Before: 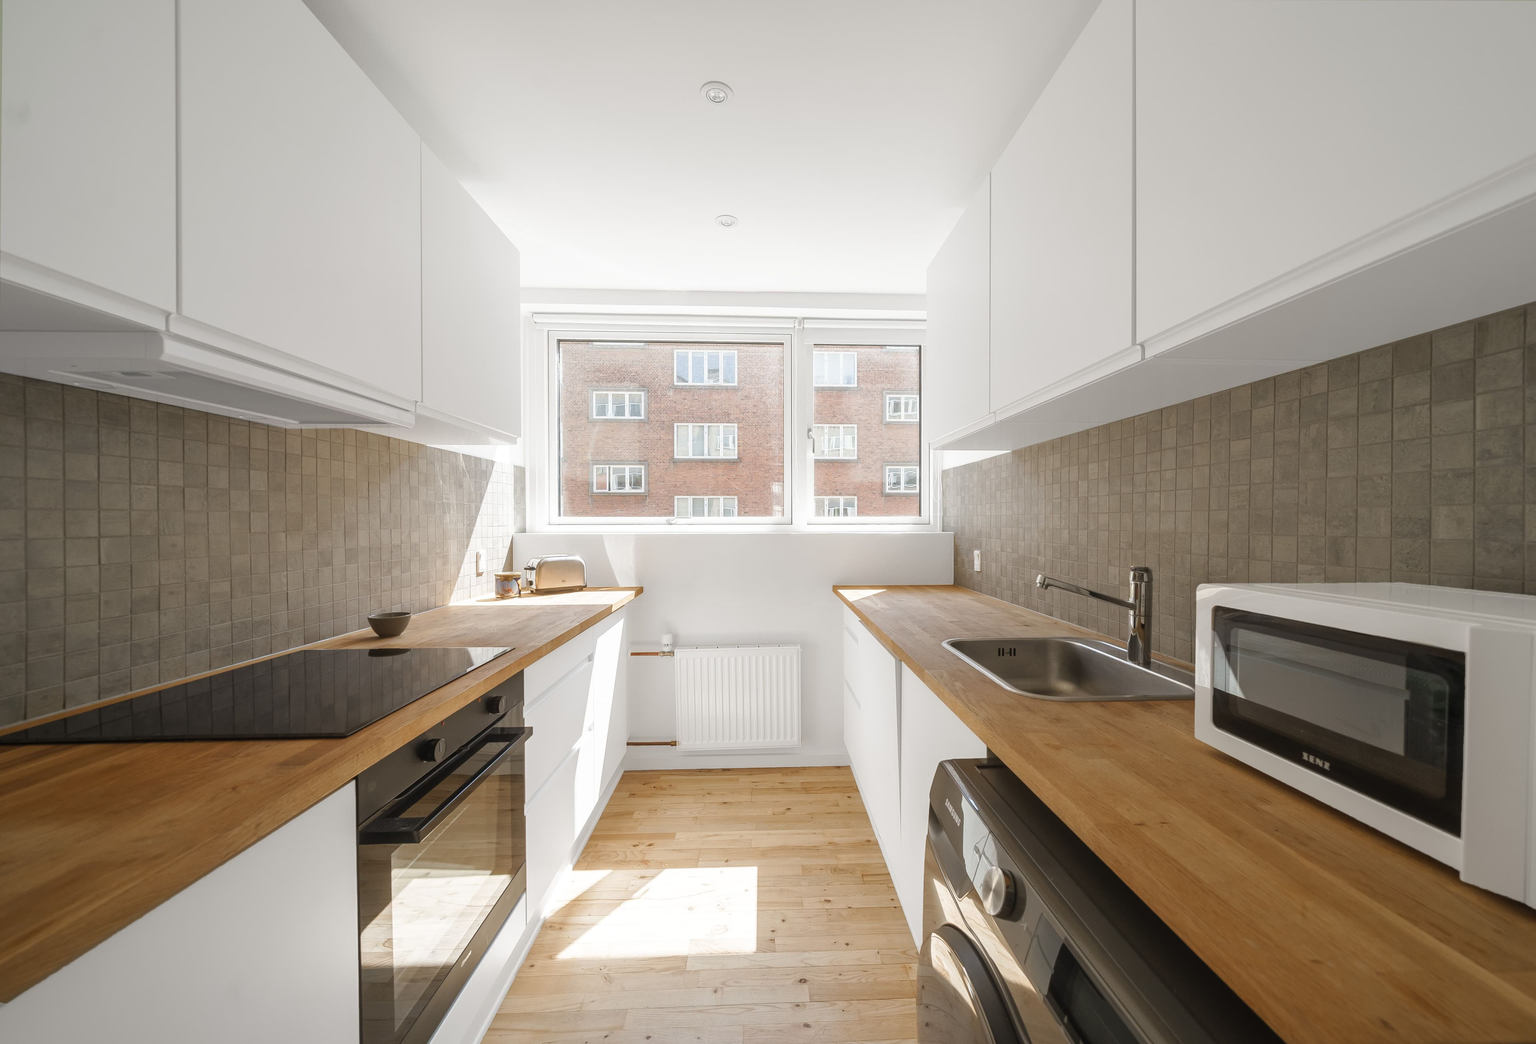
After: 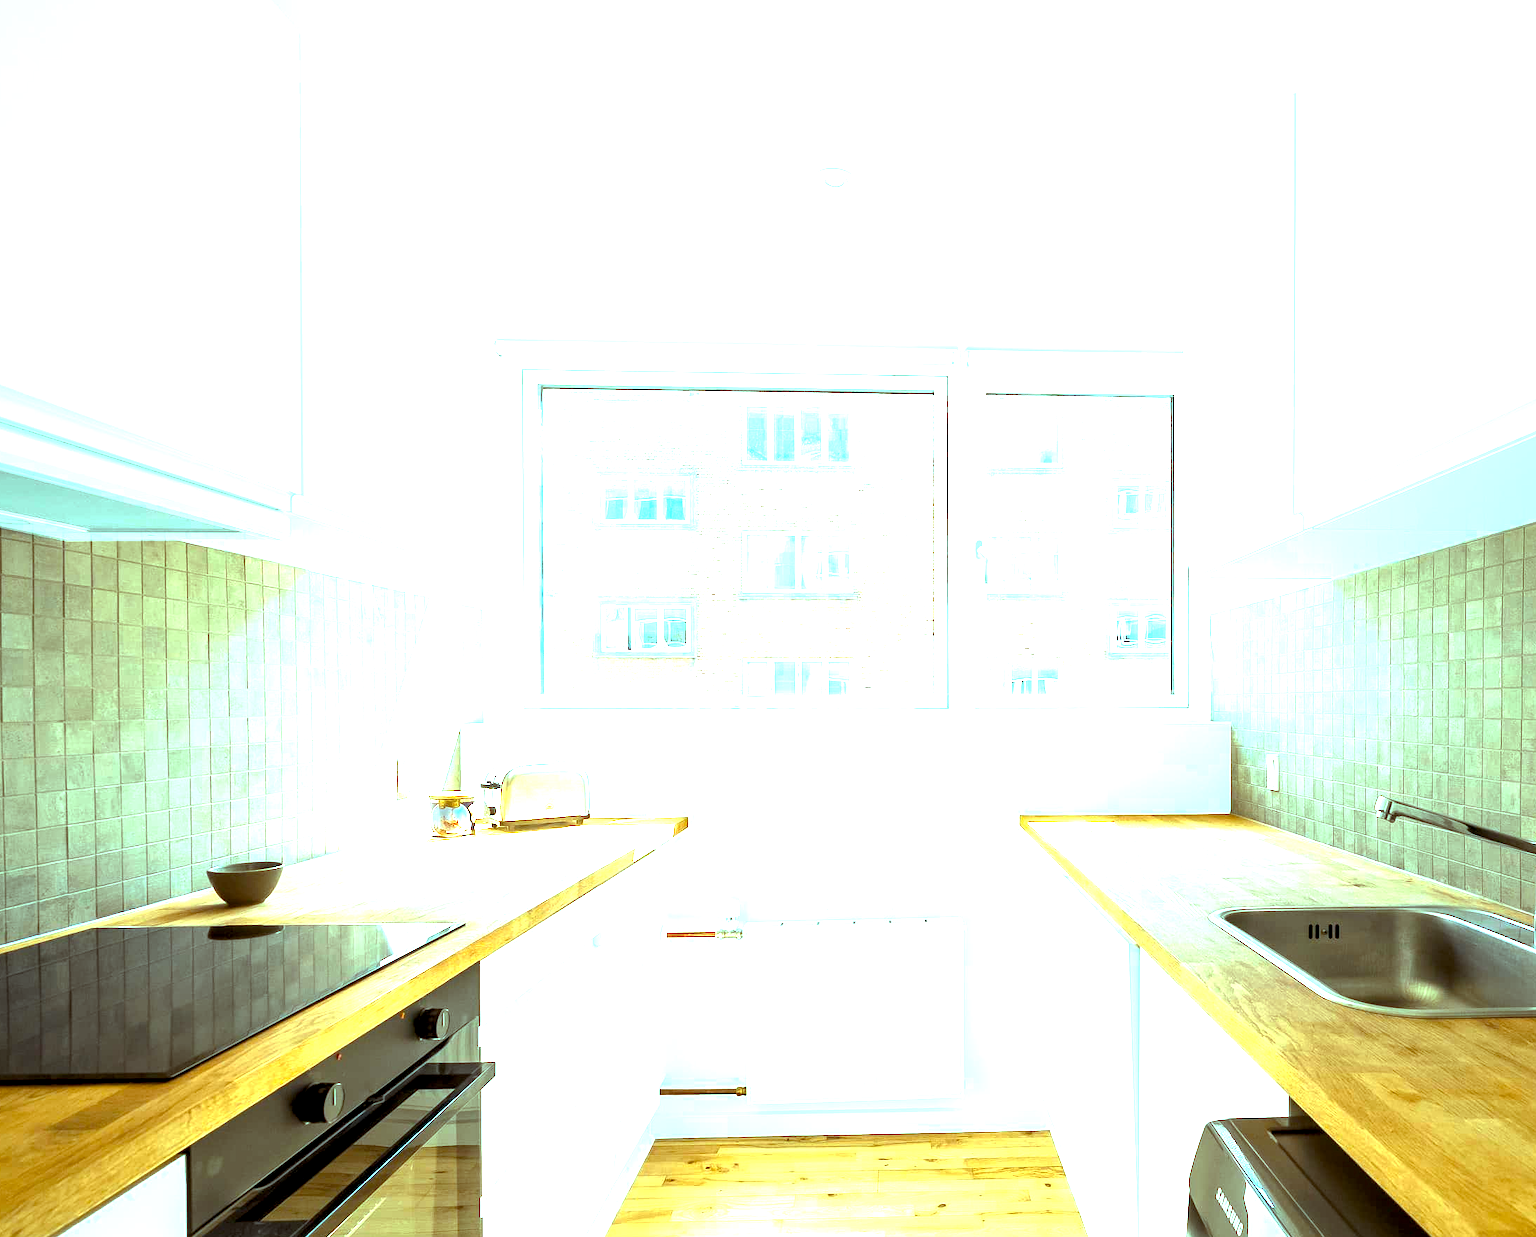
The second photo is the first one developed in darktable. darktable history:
local contrast: highlights 100%, shadows 100%, detail 120%, midtone range 0.2
color balance rgb: highlights gain › chroma 5.459%, highlights gain › hue 197.24°, perceptual saturation grading › global saturation 25.47%, perceptual brilliance grading › global brilliance 15.736%, perceptual brilliance grading › shadows -35.325%, global vibrance 20%
crop: left 16.23%, top 11.422%, right 26.178%, bottom 20.385%
base curve: curves: ch0 [(0, 0) (0.74, 0.67) (1, 1)], preserve colors none
exposure: black level correction 0.009, exposure 1.432 EV, compensate highlight preservation false
